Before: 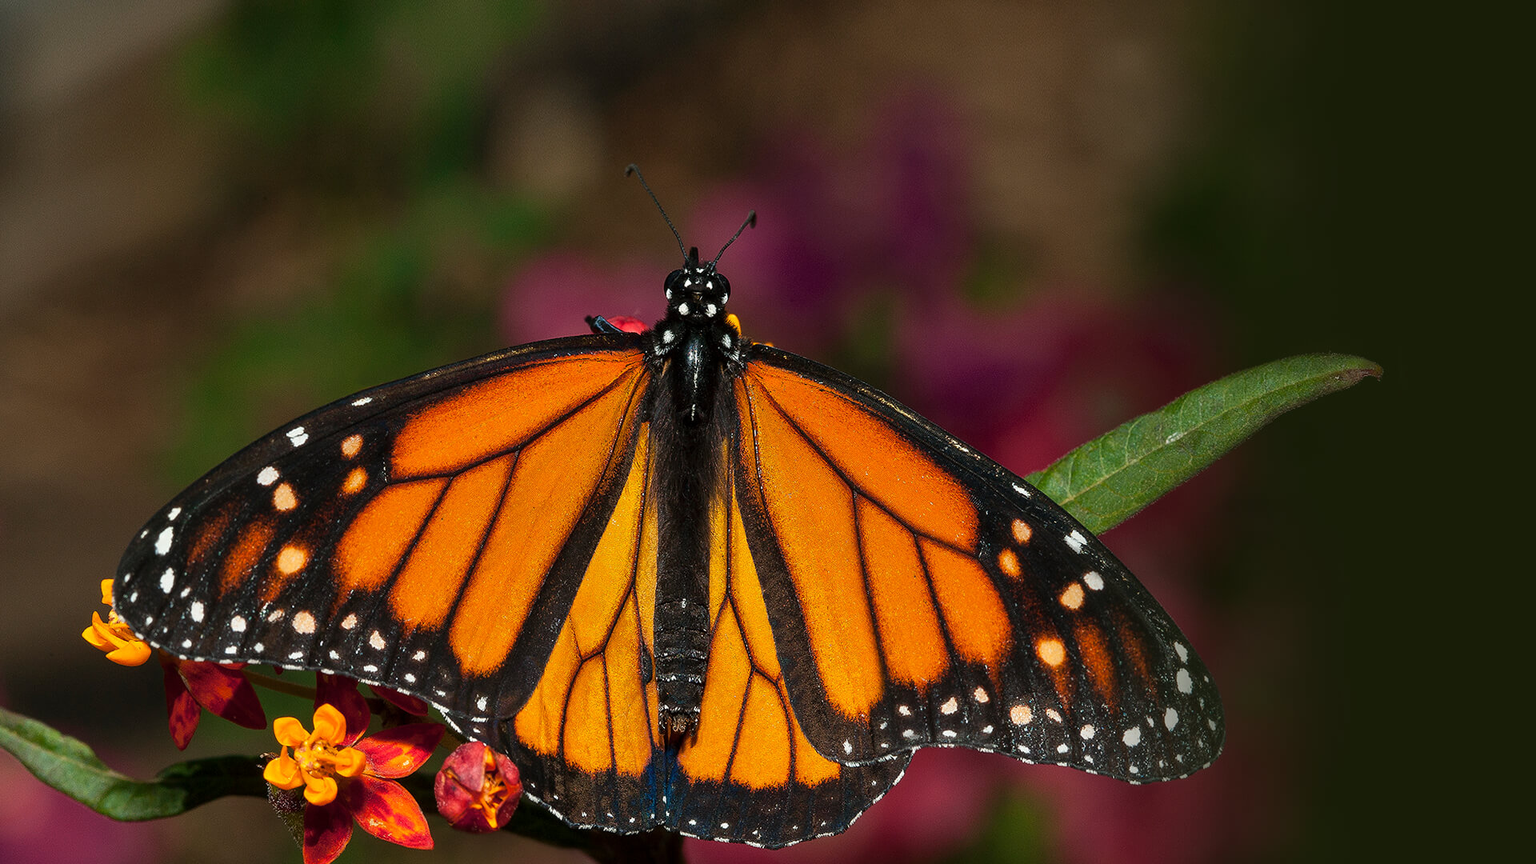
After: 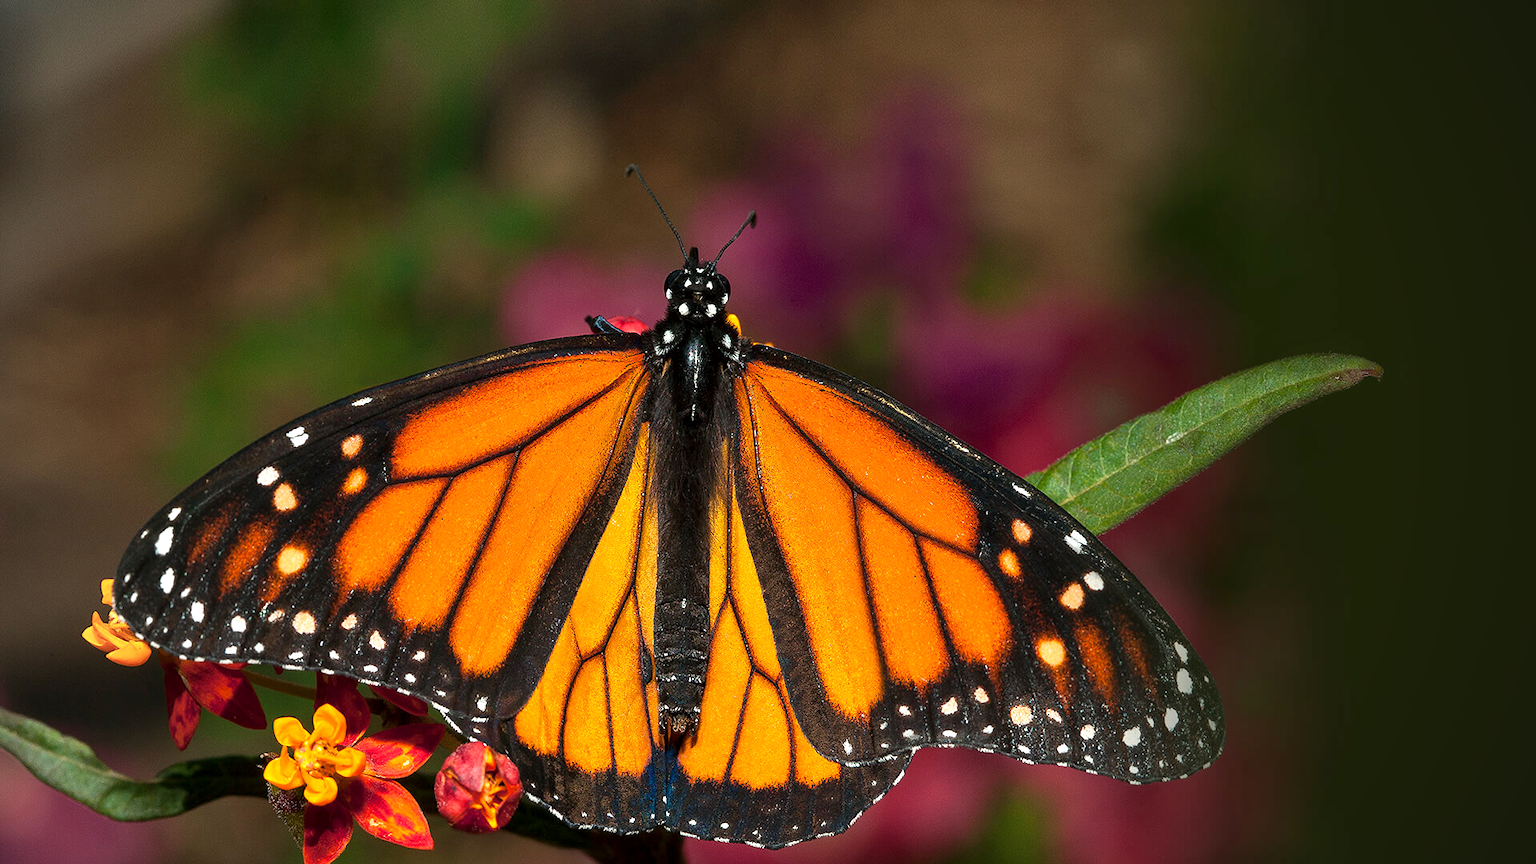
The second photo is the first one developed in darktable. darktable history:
exposure: black level correction 0.001, exposure 0.5 EV, compensate exposure bias true, compensate highlight preservation false
vignetting: fall-off radius 60.92%
